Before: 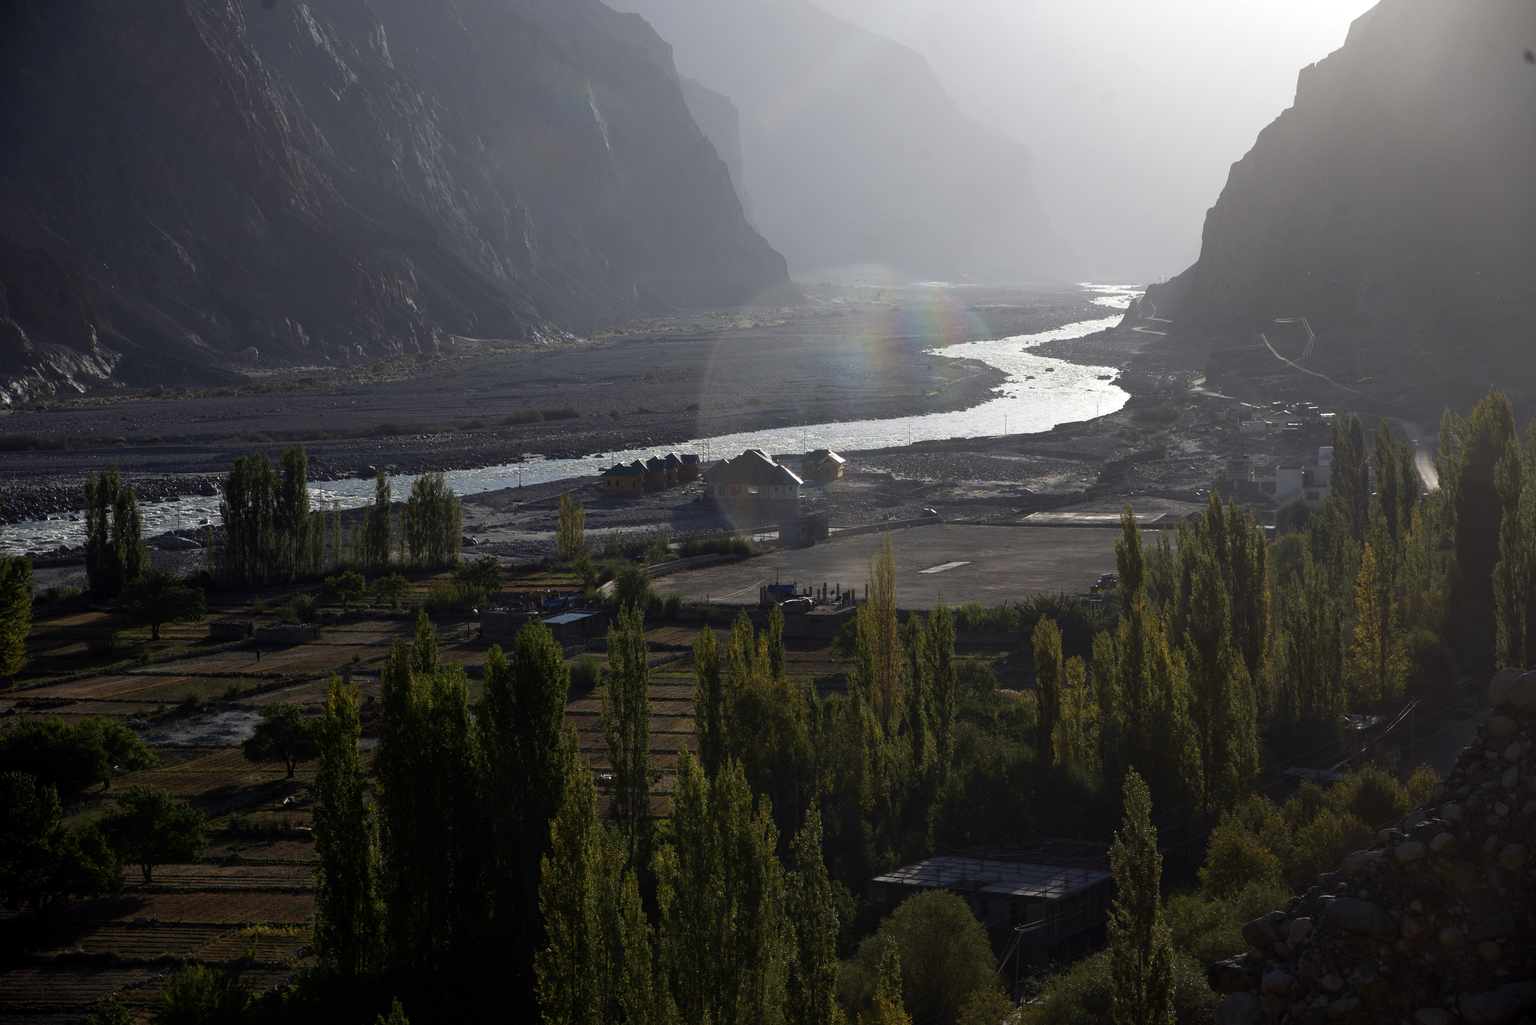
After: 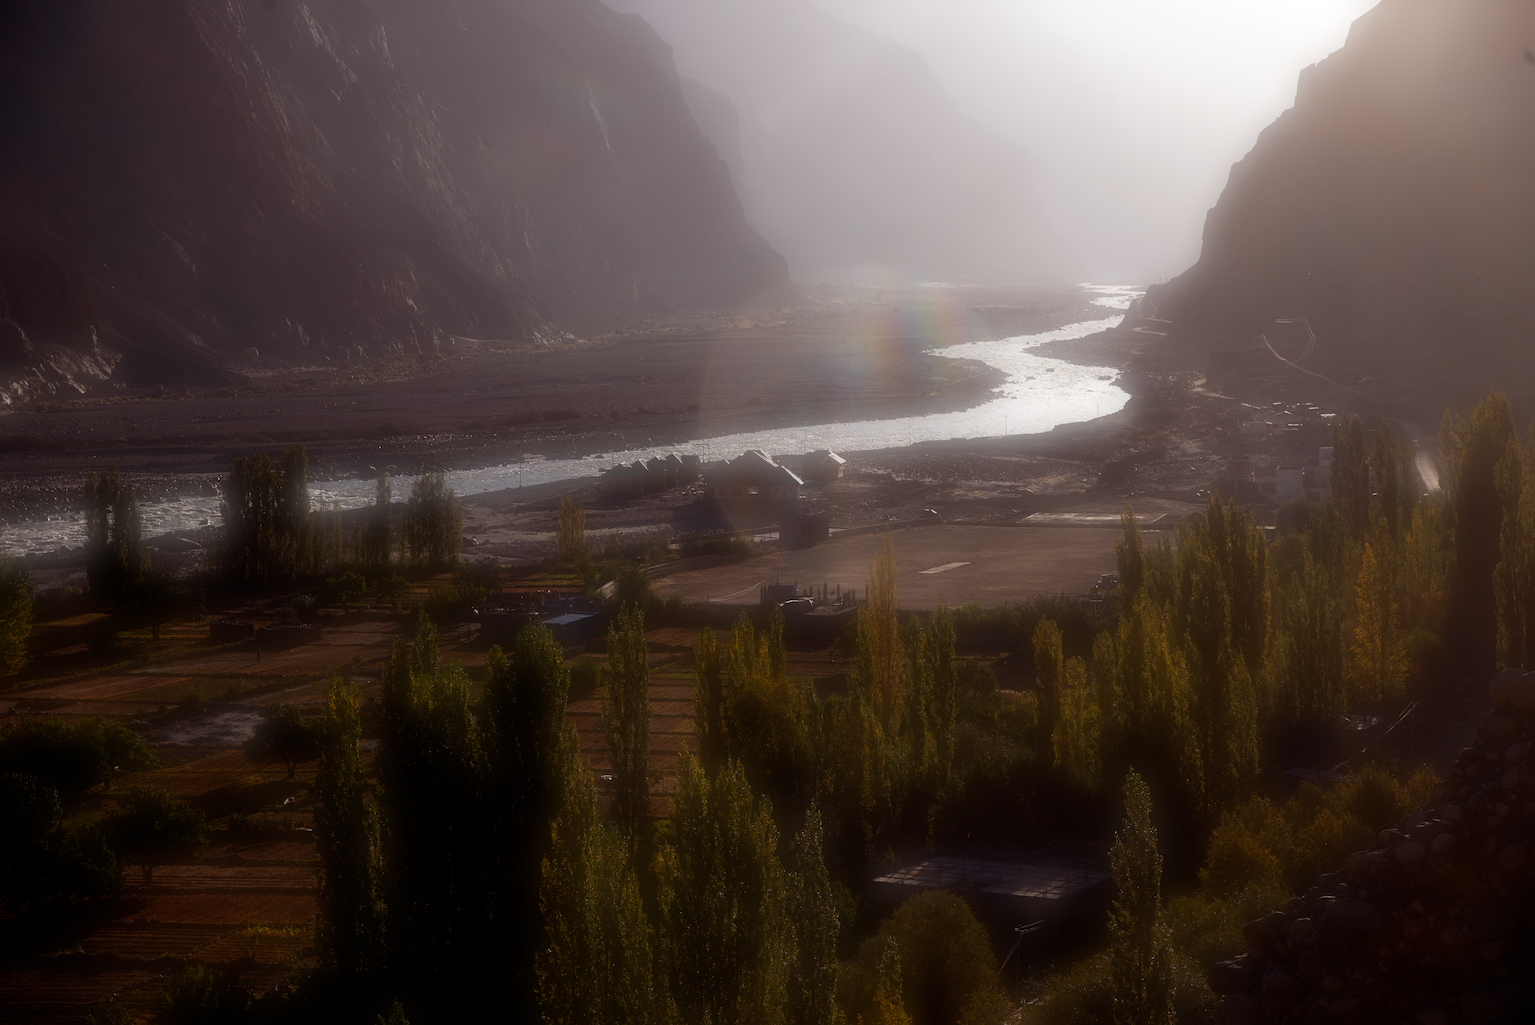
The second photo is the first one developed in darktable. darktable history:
tone equalizer: on, module defaults
soften: on, module defaults
rgb levels: mode RGB, independent channels, levels [[0, 0.5, 1], [0, 0.521, 1], [0, 0.536, 1]]
